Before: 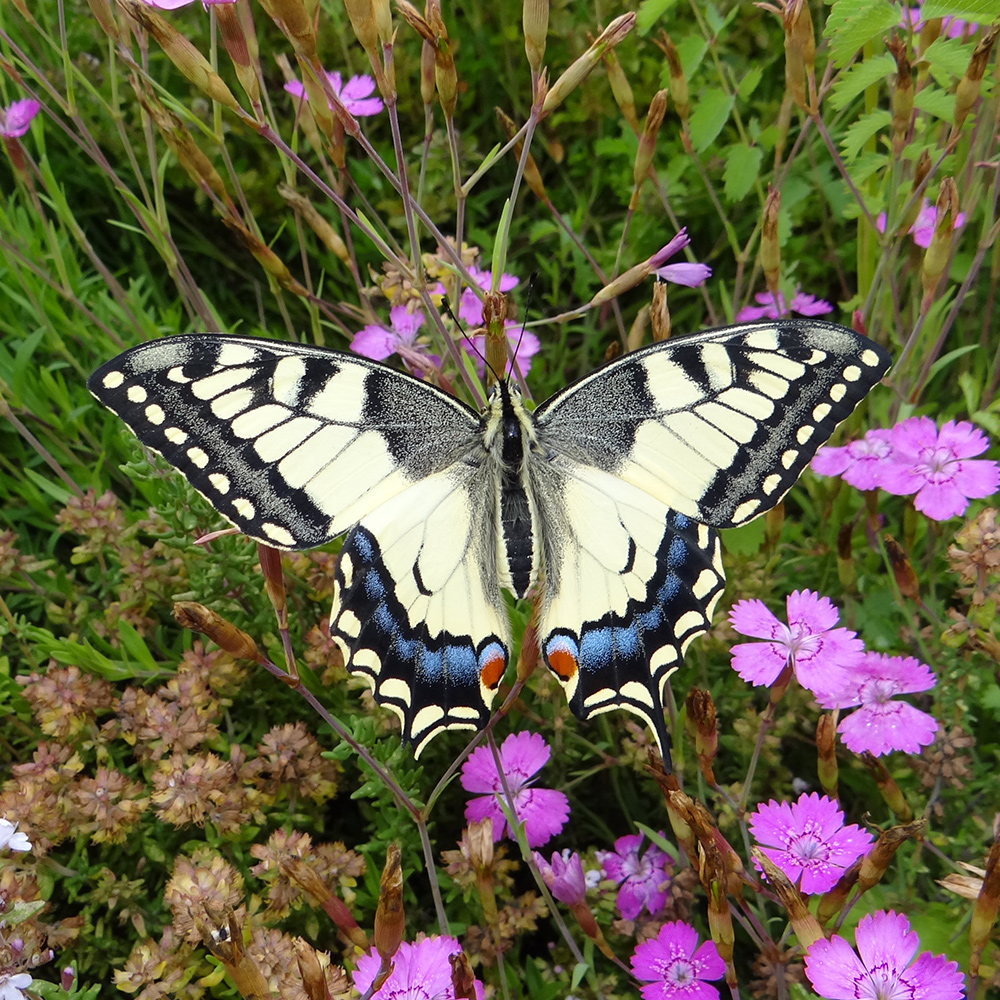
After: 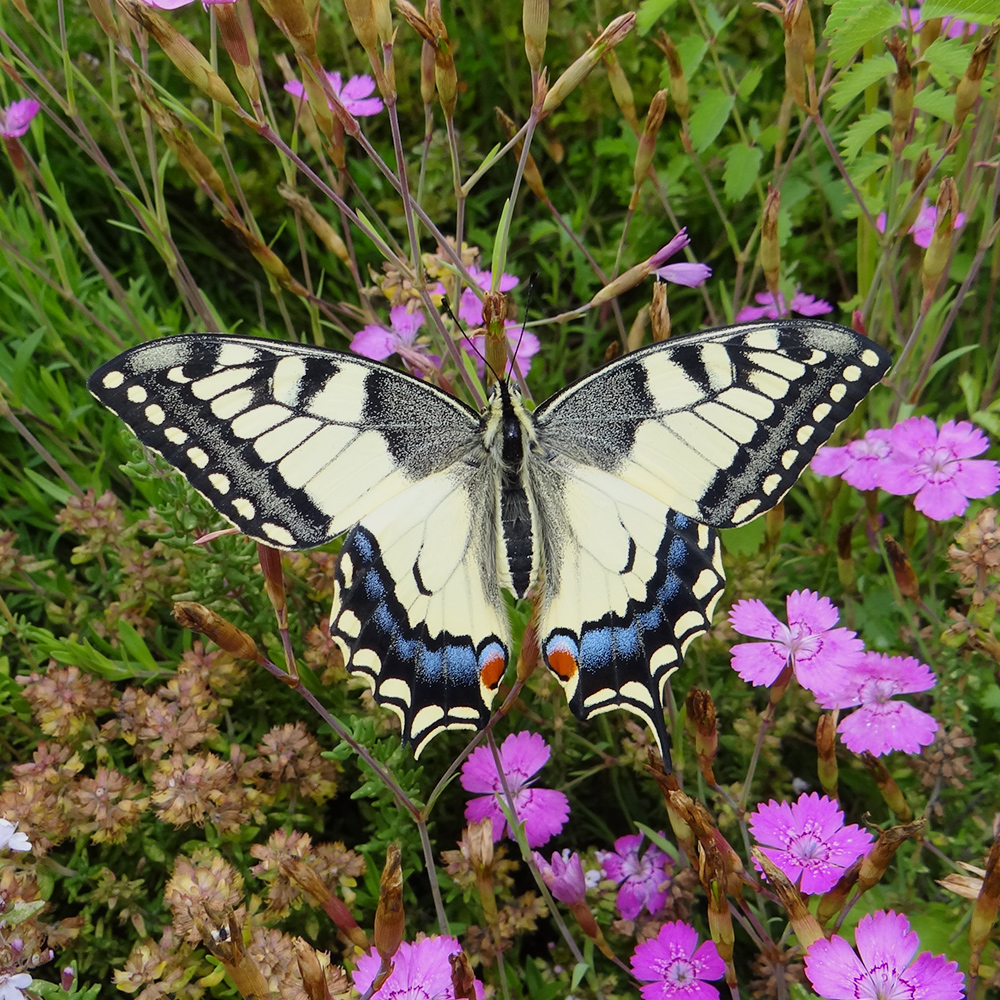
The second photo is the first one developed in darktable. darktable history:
tone equalizer: -8 EV -0.001 EV, -7 EV 0.004 EV, -6 EV -0.037 EV, -5 EV 0.01 EV, -4 EV -0.014 EV, -3 EV 0.025 EV, -2 EV -0.069 EV, -1 EV -0.274 EV, +0 EV -0.606 EV, edges refinement/feathering 500, mask exposure compensation -1.57 EV, preserve details no
